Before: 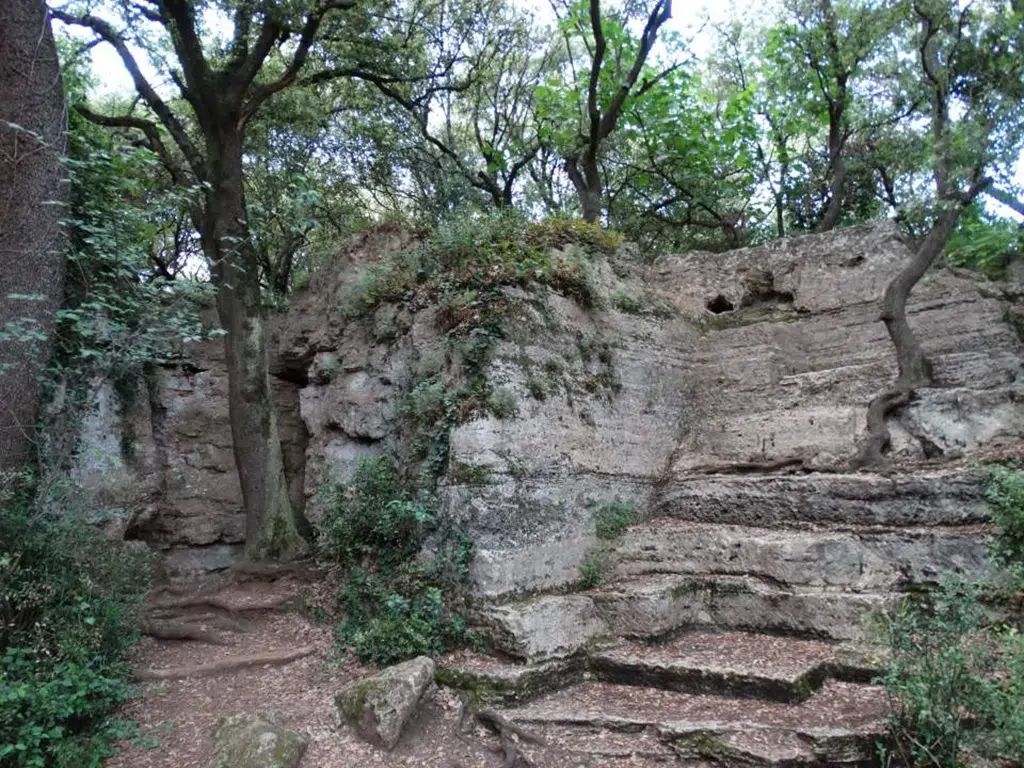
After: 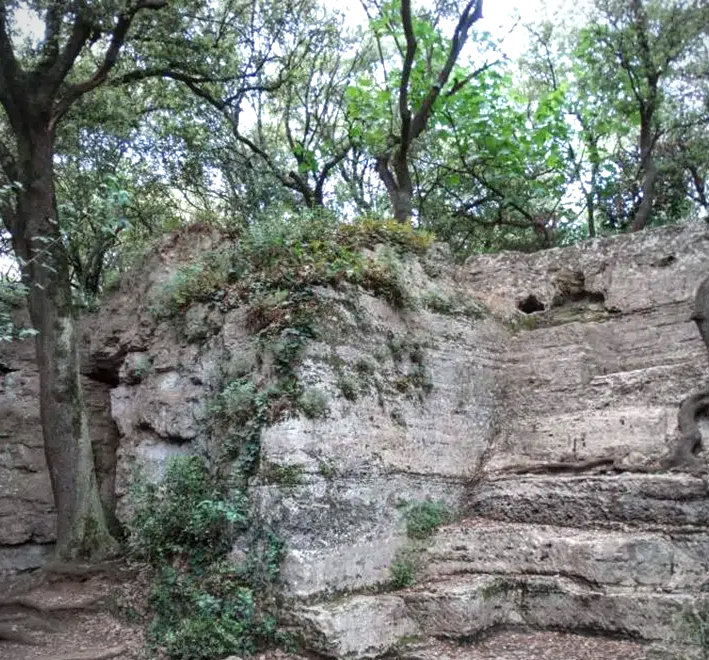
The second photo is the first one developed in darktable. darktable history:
crop: left 18.479%, right 12.2%, bottom 13.971%
local contrast: detail 110%
vignetting: fall-off radius 70%, automatic ratio true
exposure: black level correction 0.001, exposure 0.5 EV, compensate exposure bias true, compensate highlight preservation false
white balance: emerald 1
